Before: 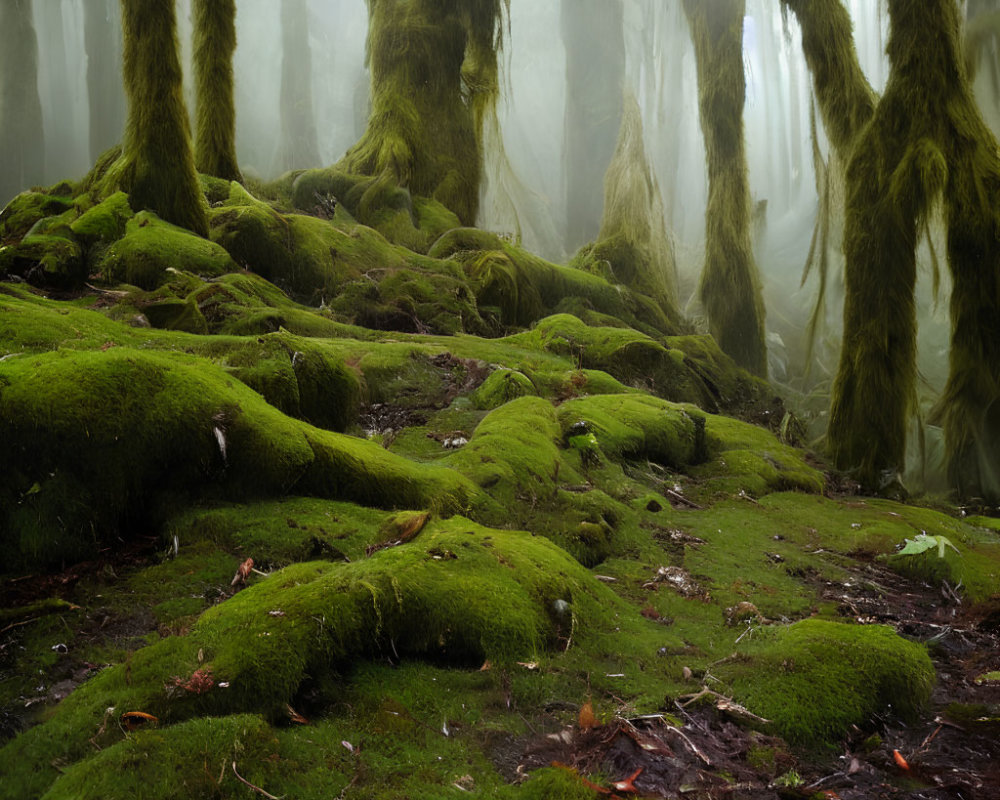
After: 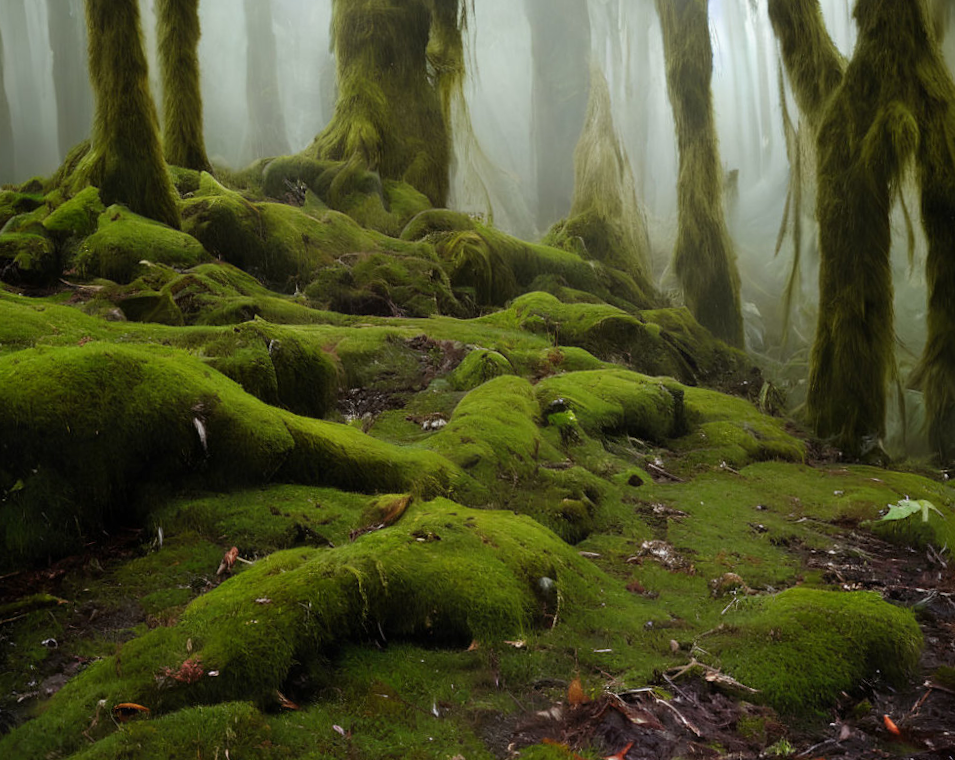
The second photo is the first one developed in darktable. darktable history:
white balance: emerald 1
rotate and perspective: rotation -2.12°, lens shift (vertical) 0.009, lens shift (horizontal) -0.008, automatic cropping original format, crop left 0.036, crop right 0.964, crop top 0.05, crop bottom 0.959
